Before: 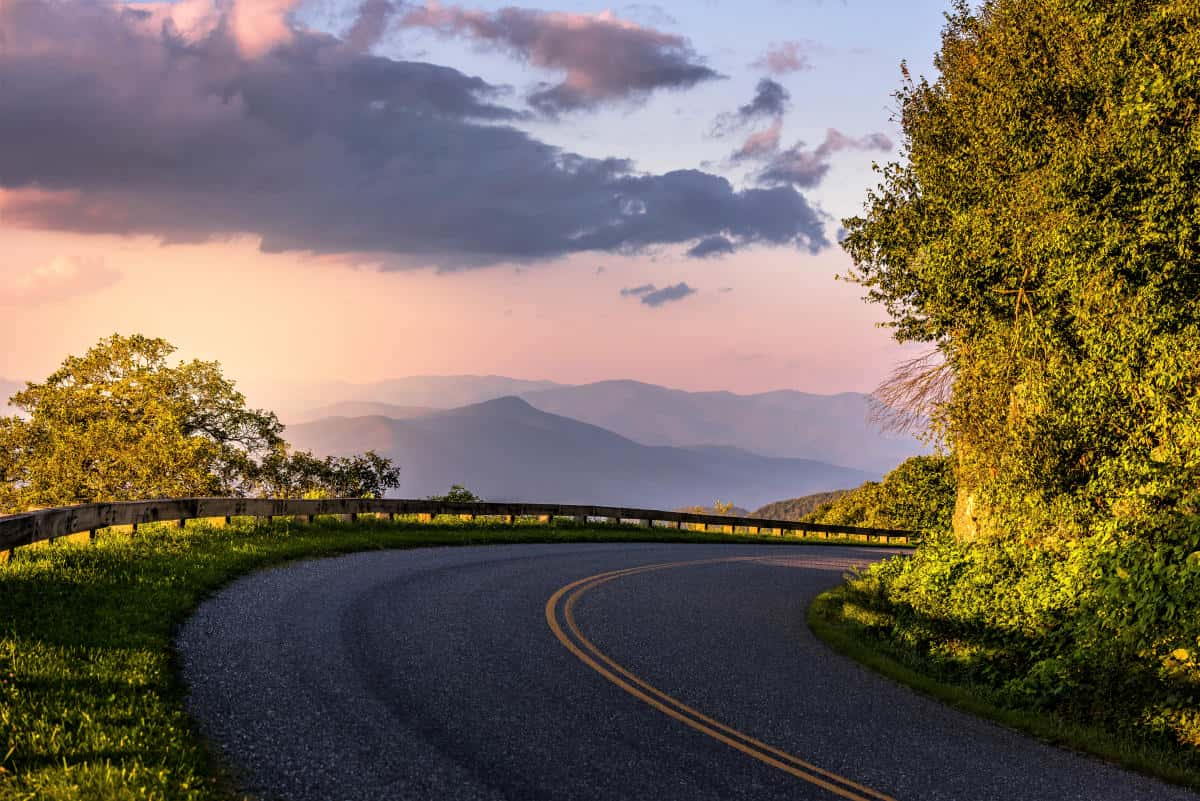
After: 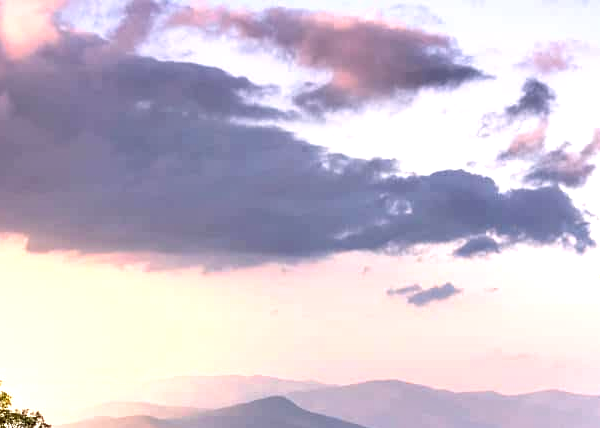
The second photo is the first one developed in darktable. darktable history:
graduated density: density 0.38 EV, hardness 21%, rotation -6.11°, saturation 32%
exposure: exposure 1 EV, compensate highlight preservation false
crop: left 19.556%, right 30.401%, bottom 46.458%
shadows and highlights: shadows 37.27, highlights -28.18, soften with gaussian
